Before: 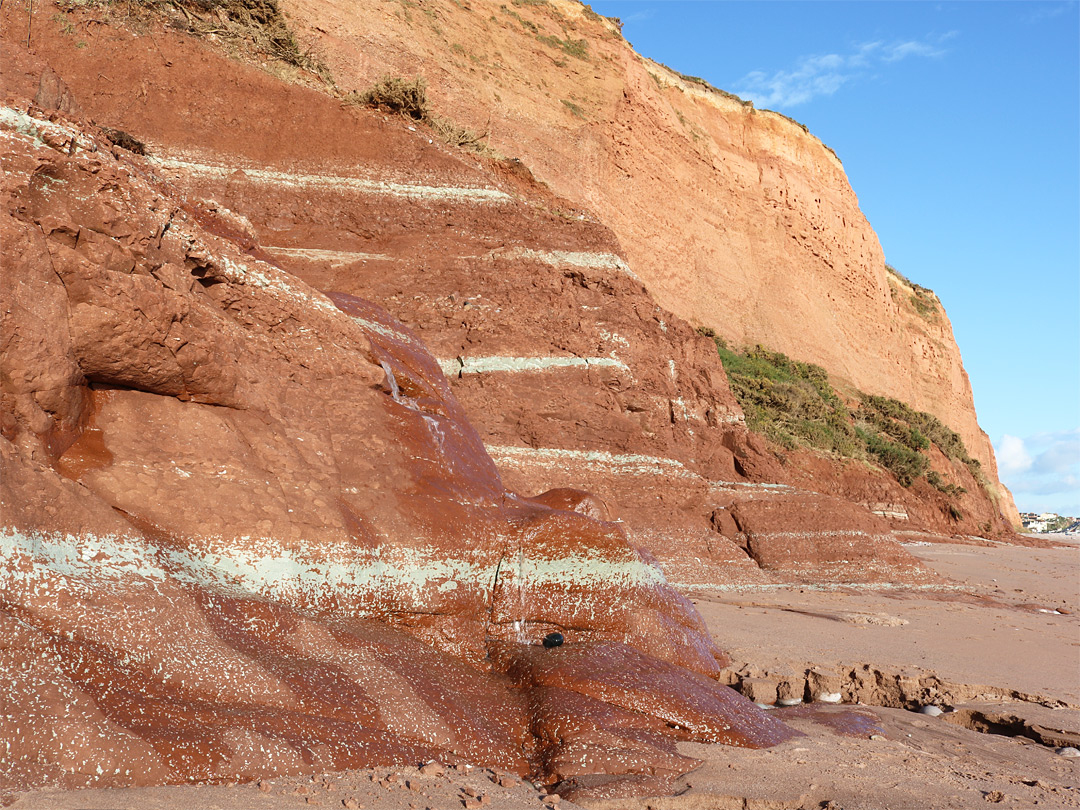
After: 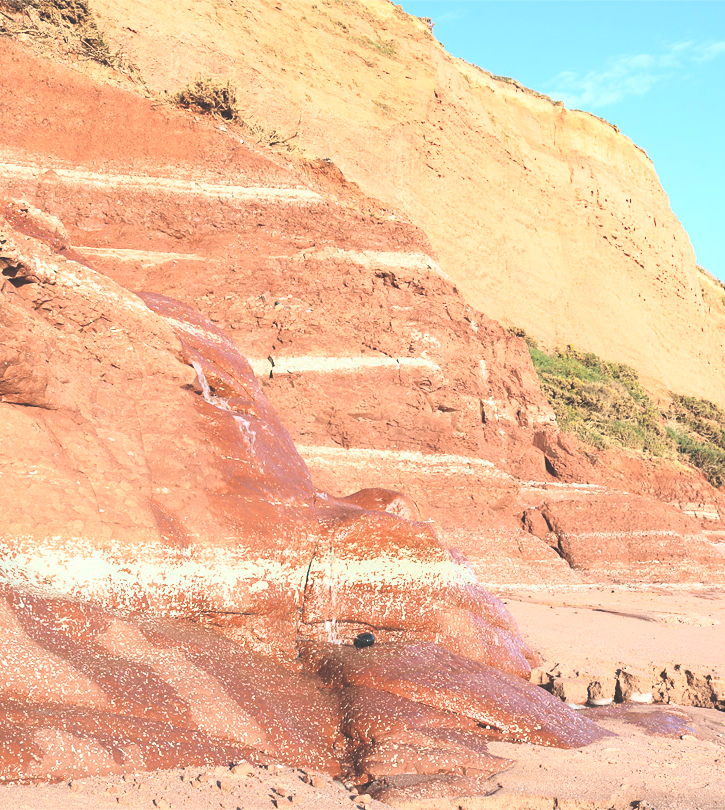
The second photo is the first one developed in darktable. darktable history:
crop and rotate: left 17.521%, right 15.268%
base curve: curves: ch0 [(0, 0) (0.012, 0.01) (0.073, 0.168) (0.31, 0.711) (0.645, 0.957) (1, 1)]
exposure: black level correction -0.026, exposure -0.117 EV, compensate highlight preservation false
